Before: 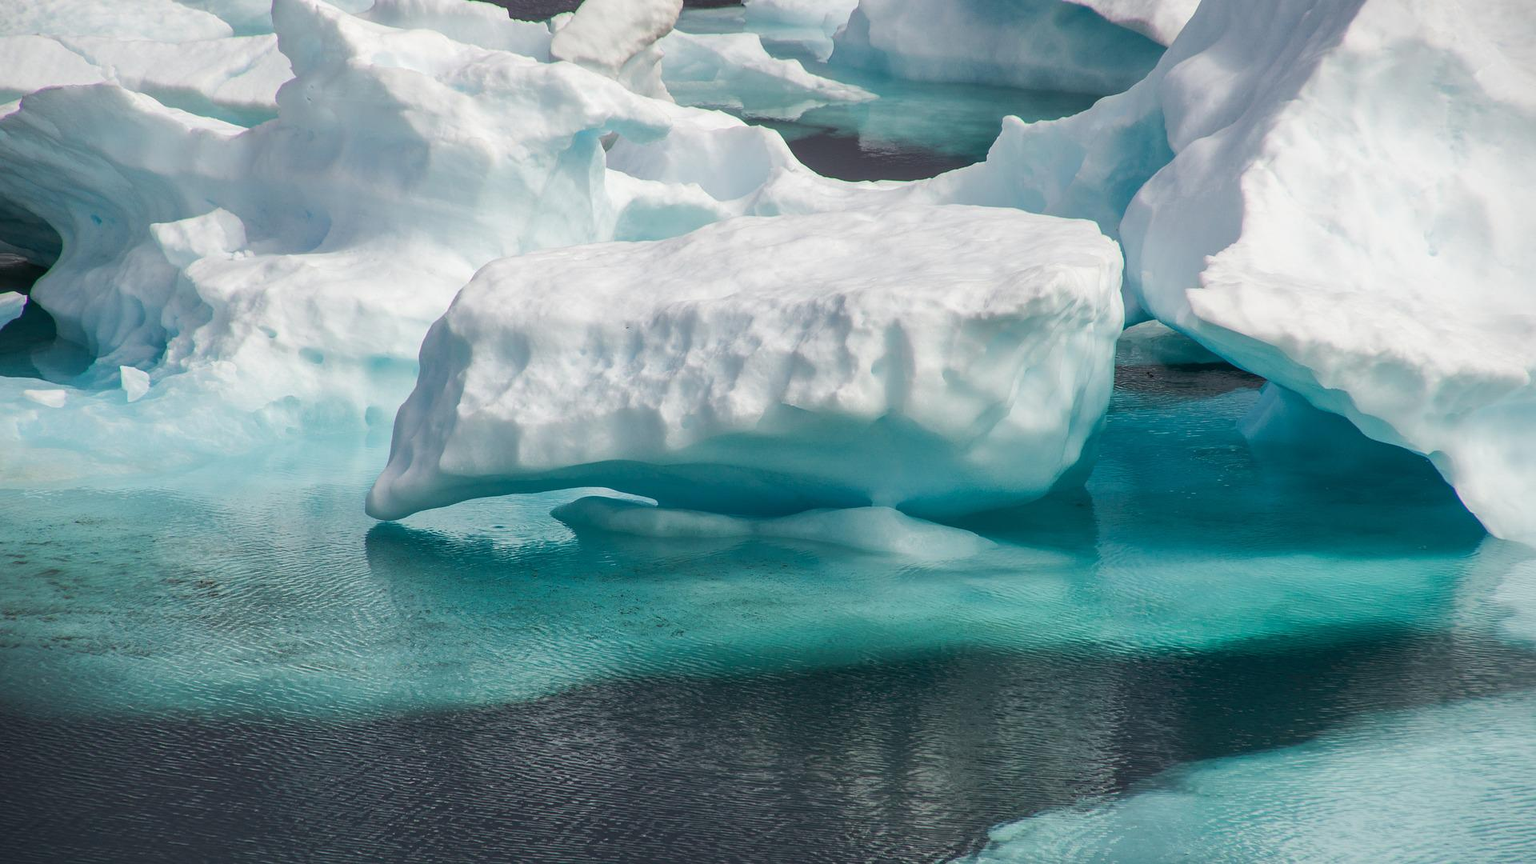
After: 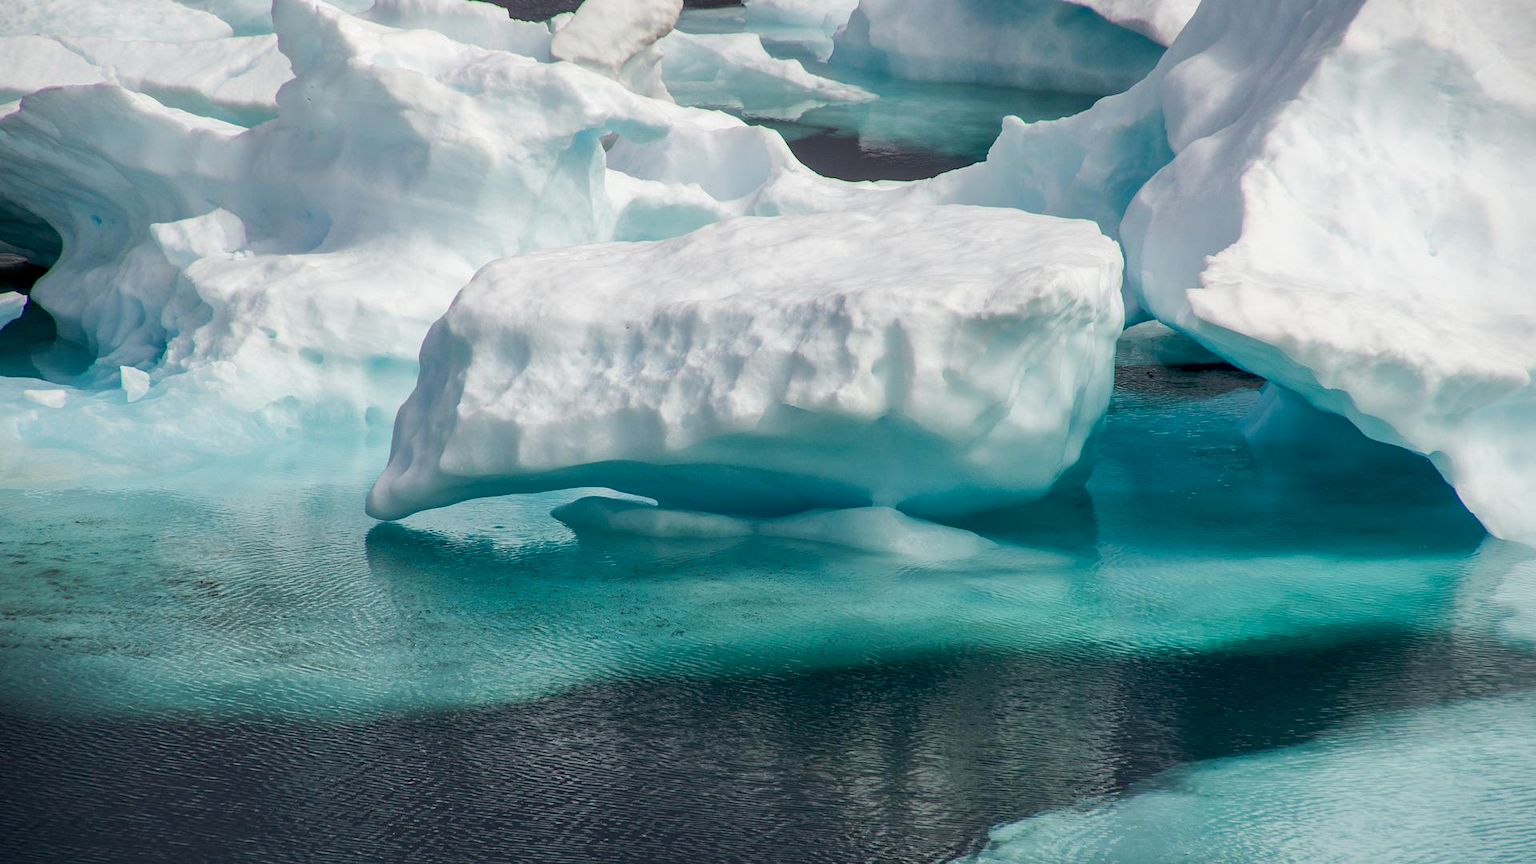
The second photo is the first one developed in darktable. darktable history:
exposure: black level correction 0.01, compensate highlight preservation false
